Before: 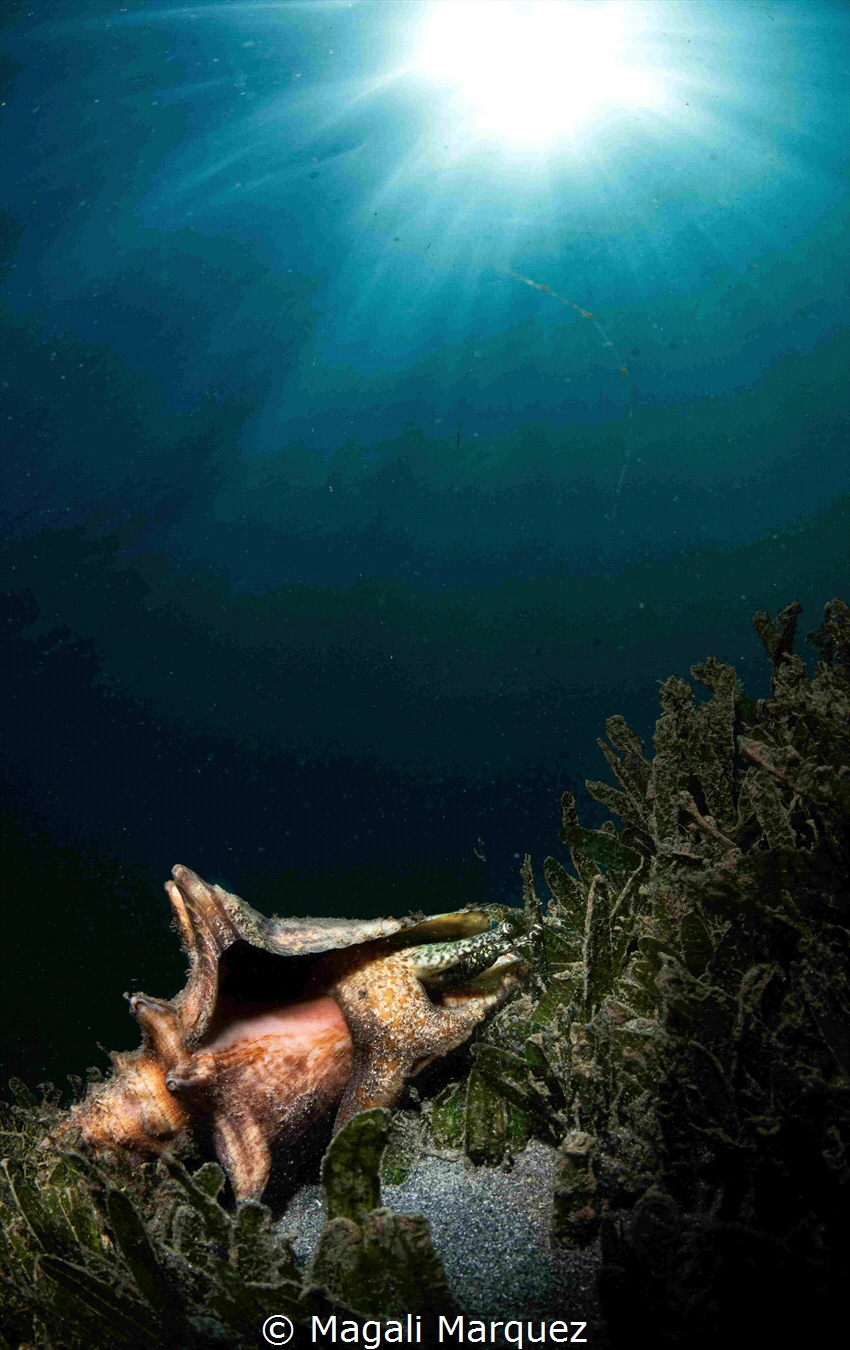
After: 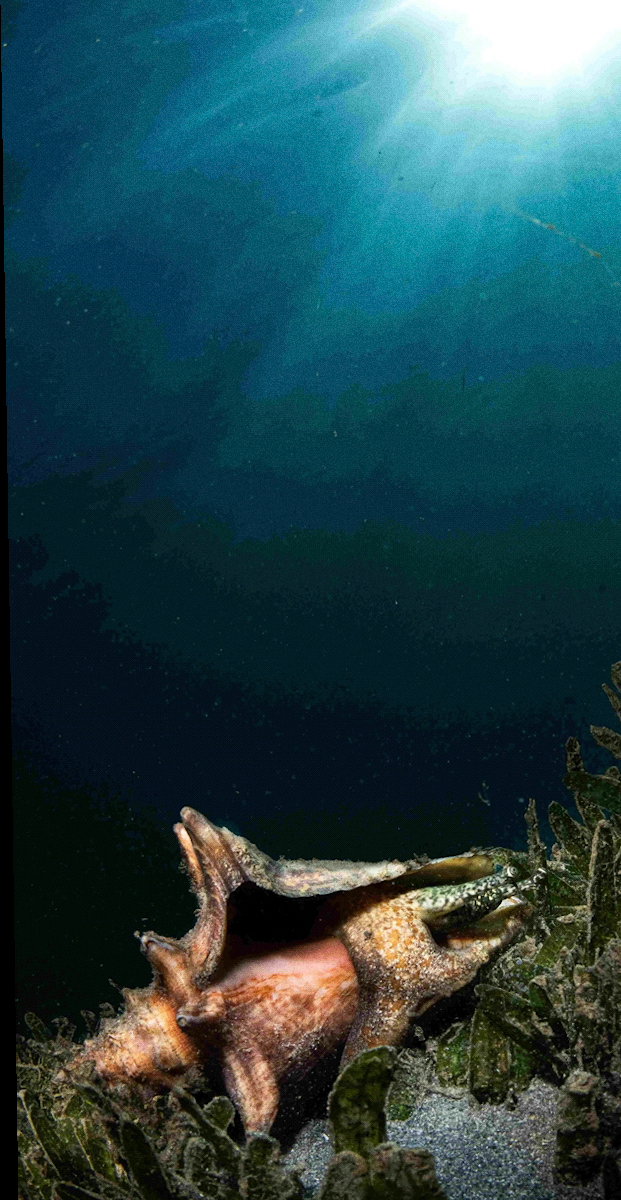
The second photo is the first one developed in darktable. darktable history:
grain: on, module defaults
crop: top 5.803%, right 27.864%, bottom 5.804%
rotate and perspective: lens shift (vertical) 0.048, lens shift (horizontal) -0.024, automatic cropping off
